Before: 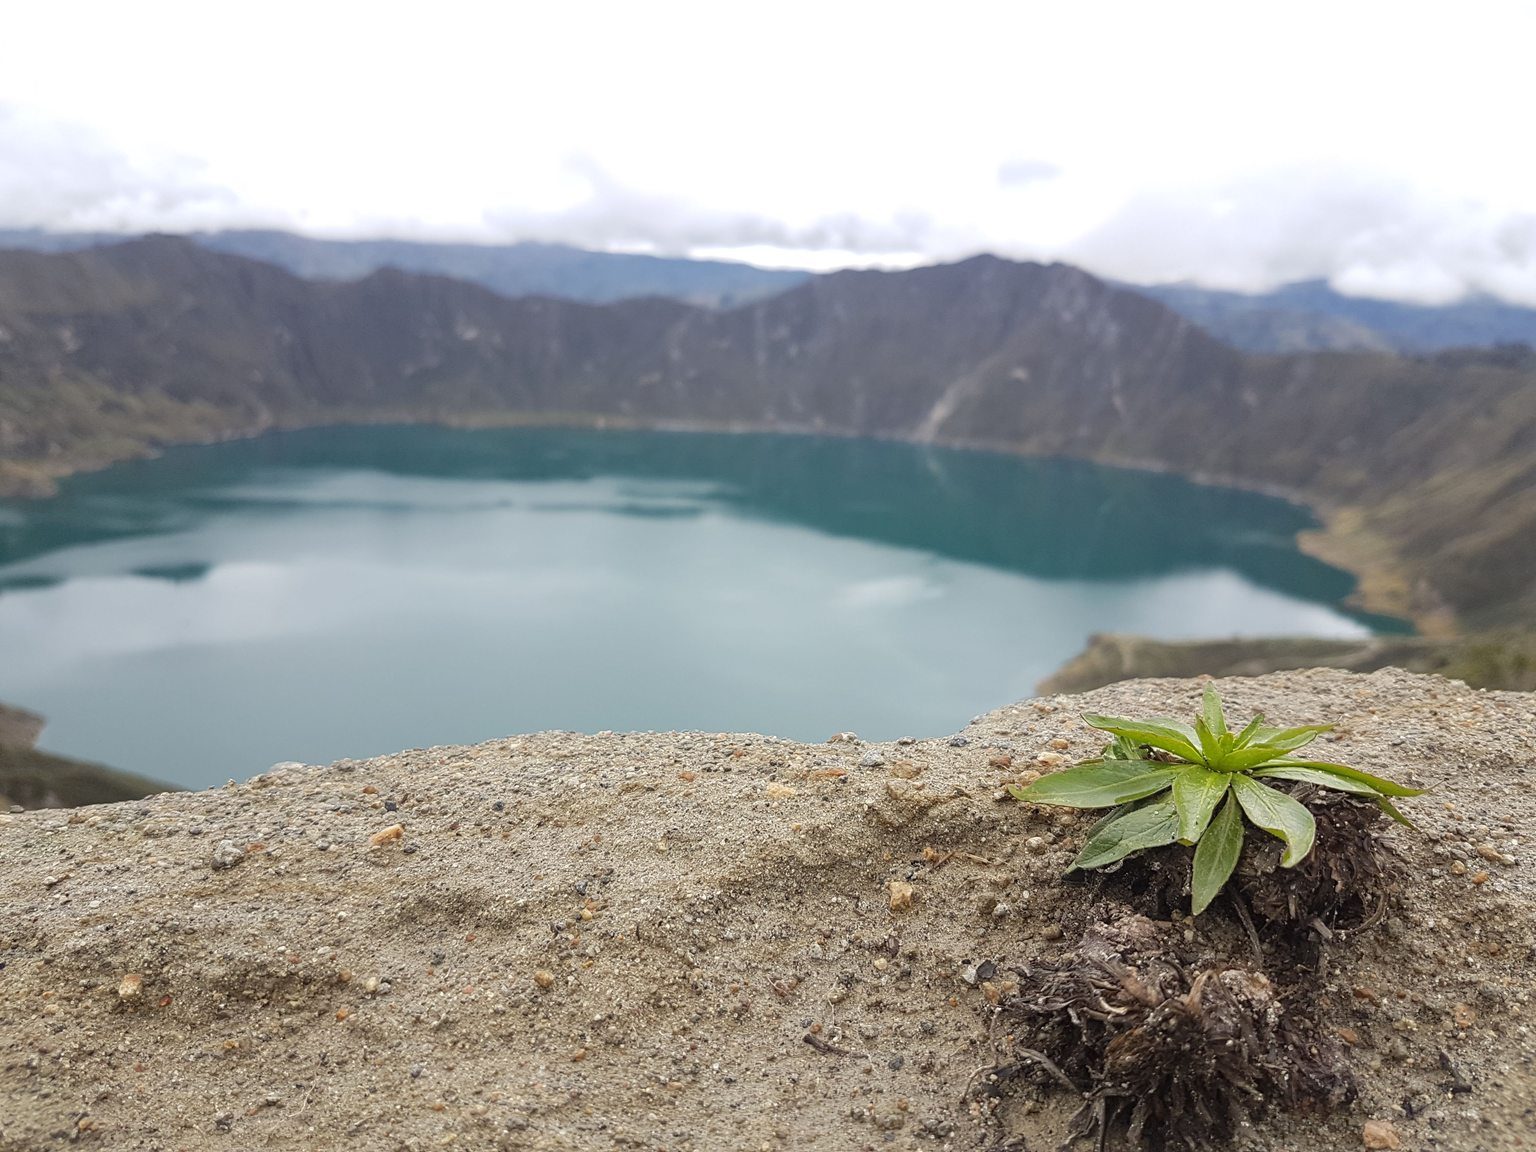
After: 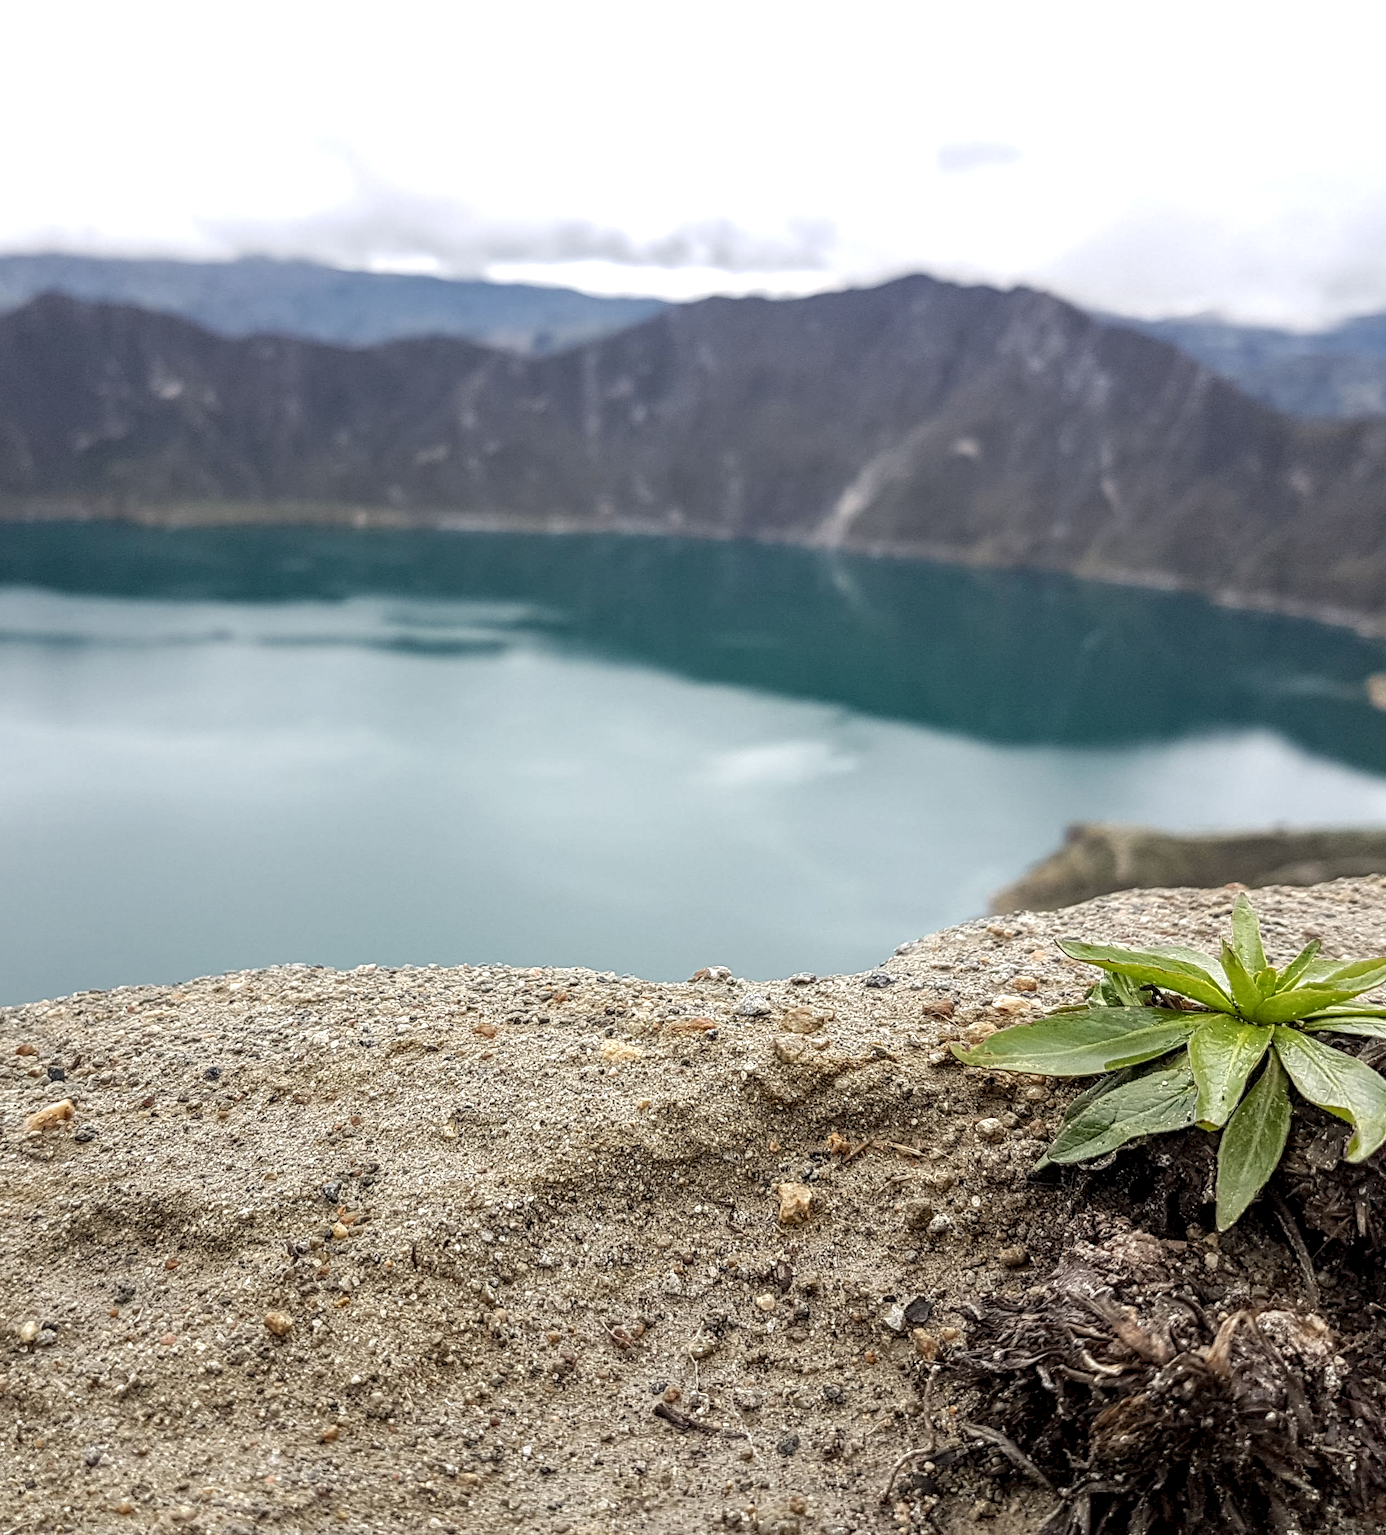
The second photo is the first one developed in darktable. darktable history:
crop and rotate: left 22.918%, top 5.629%, right 14.711%, bottom 2.247%
local contrast: highlights 60%, shadows 60%, detail 160%
